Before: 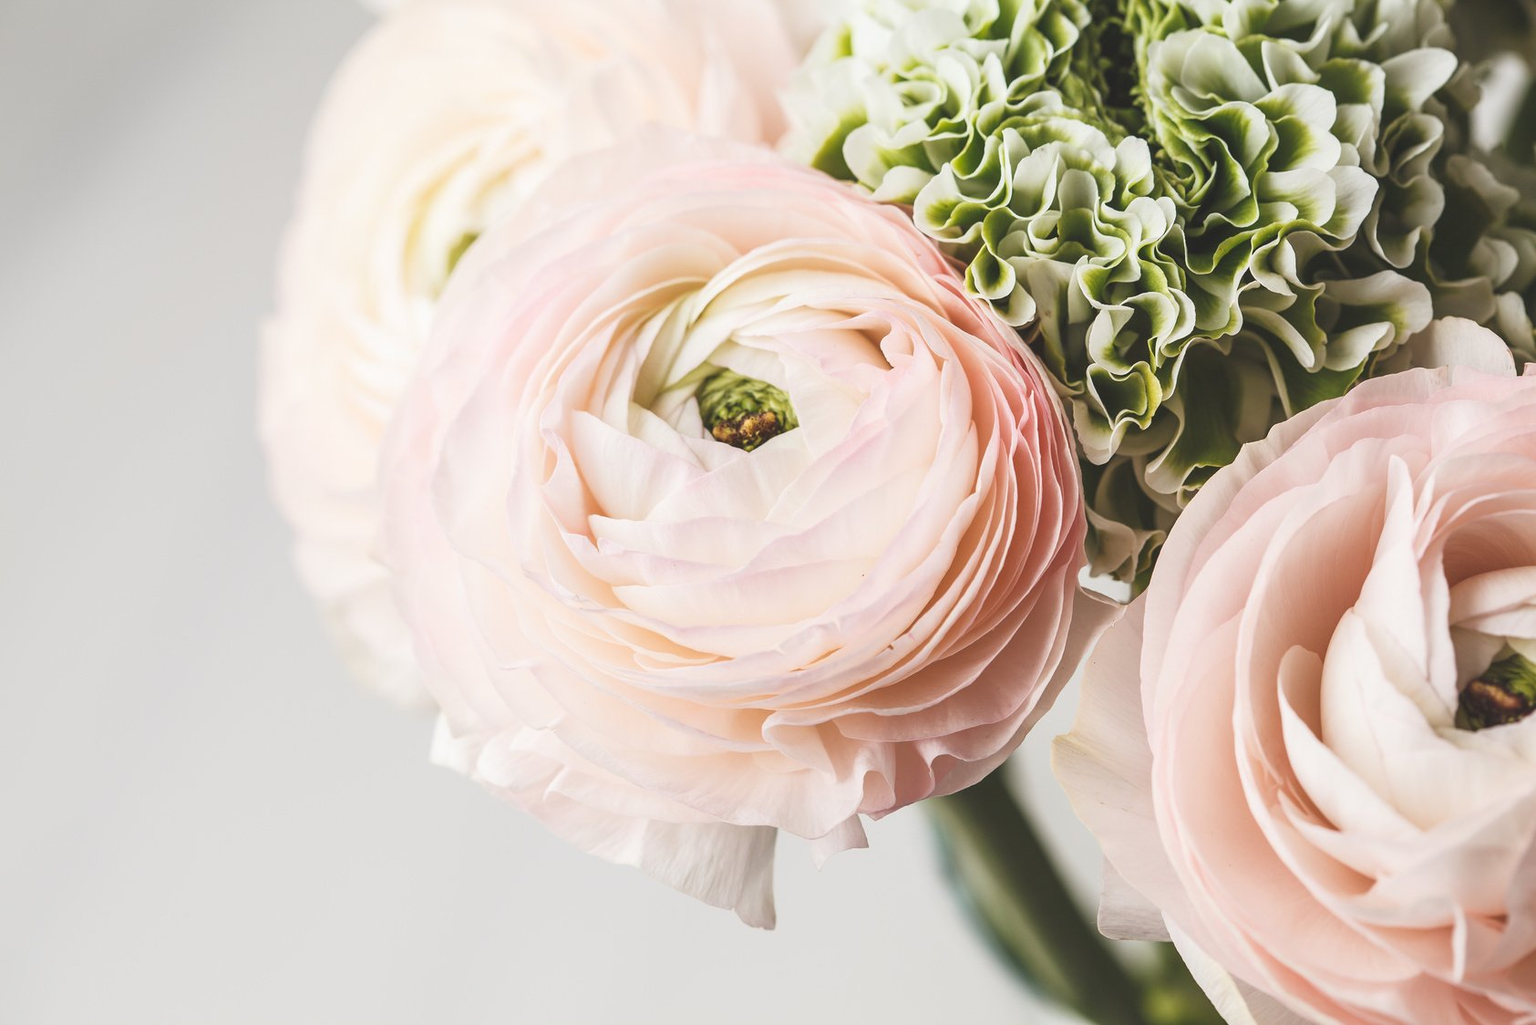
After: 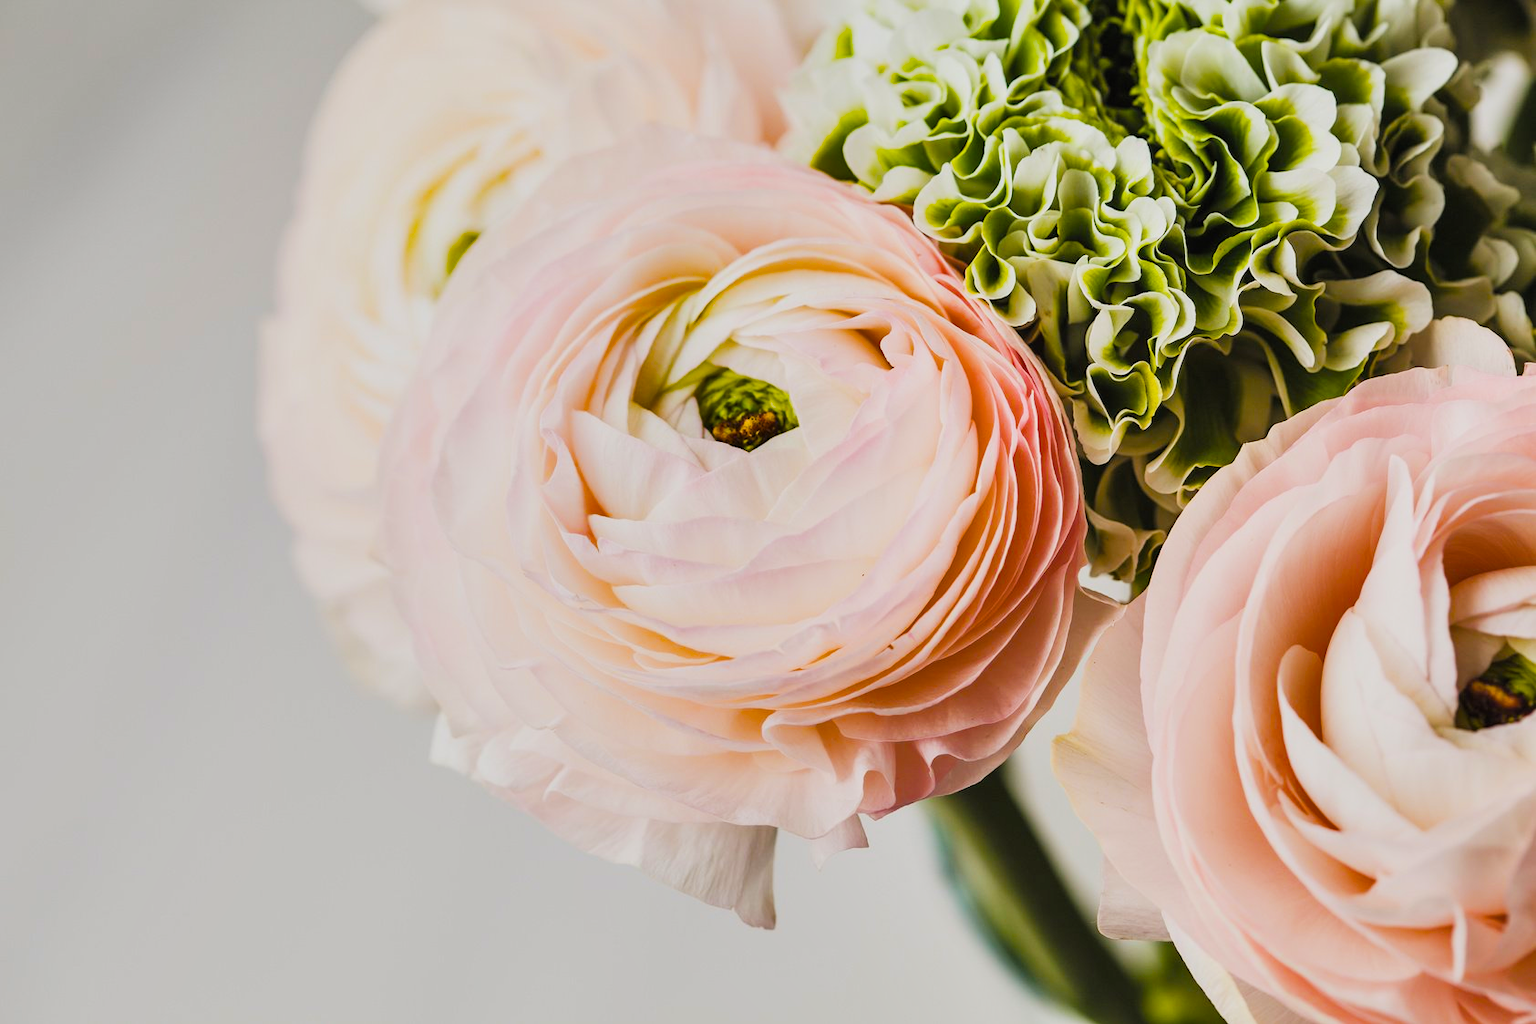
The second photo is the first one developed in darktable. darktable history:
color balance rgb: perceptual saturation grading › global saturation 30.794%, global vibrance 50.016%
filmic rgb: black relative exposure -5.08 EV, white relative exposure 3.55 EV, threshold 5.97 EV, hardness 3.18, contrast 1.203, highlights saturation mix -49.07%, enable highlight reconstruction true
shadows and highlights: shadows 52.39, soften with gaussian
